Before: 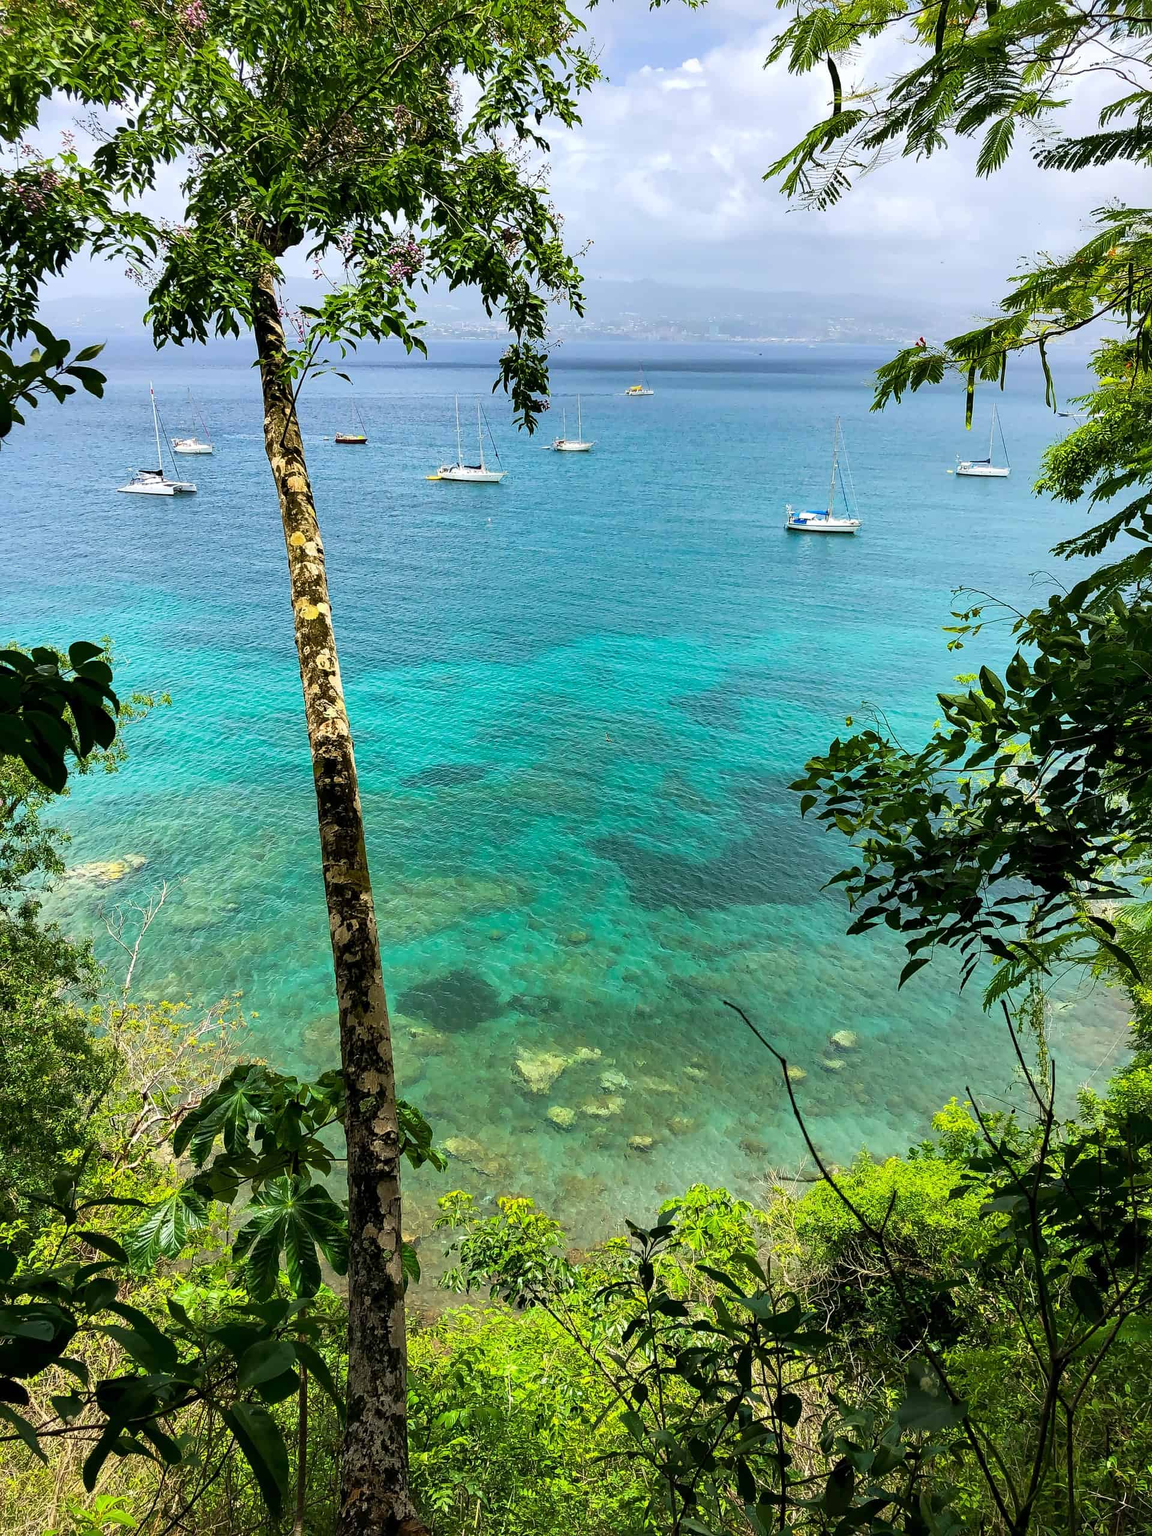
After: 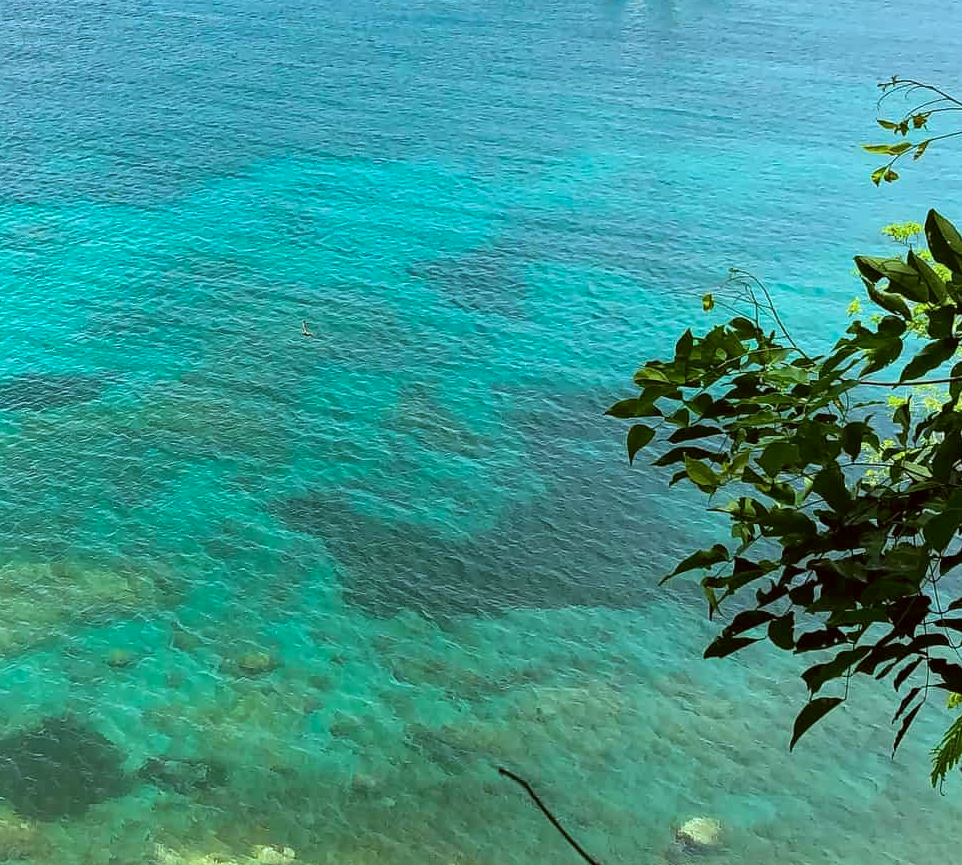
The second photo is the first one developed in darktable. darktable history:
crop: left 36.862%, top 35.18%, right 13.026%, bottom 30.888%
color correction: highlights a* -3.46, highlights b* -6.72, shadows a* 3.23, shadows b* 5.43
